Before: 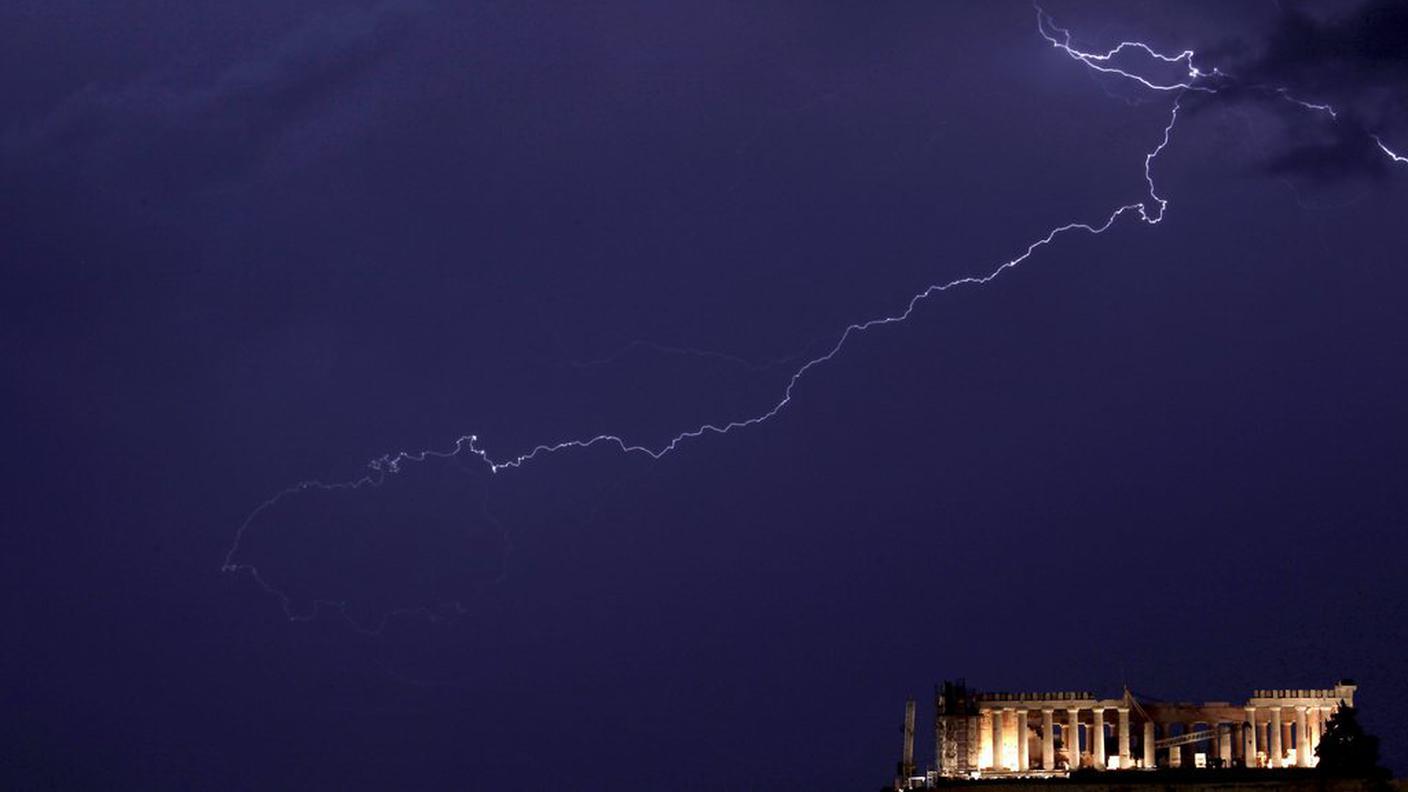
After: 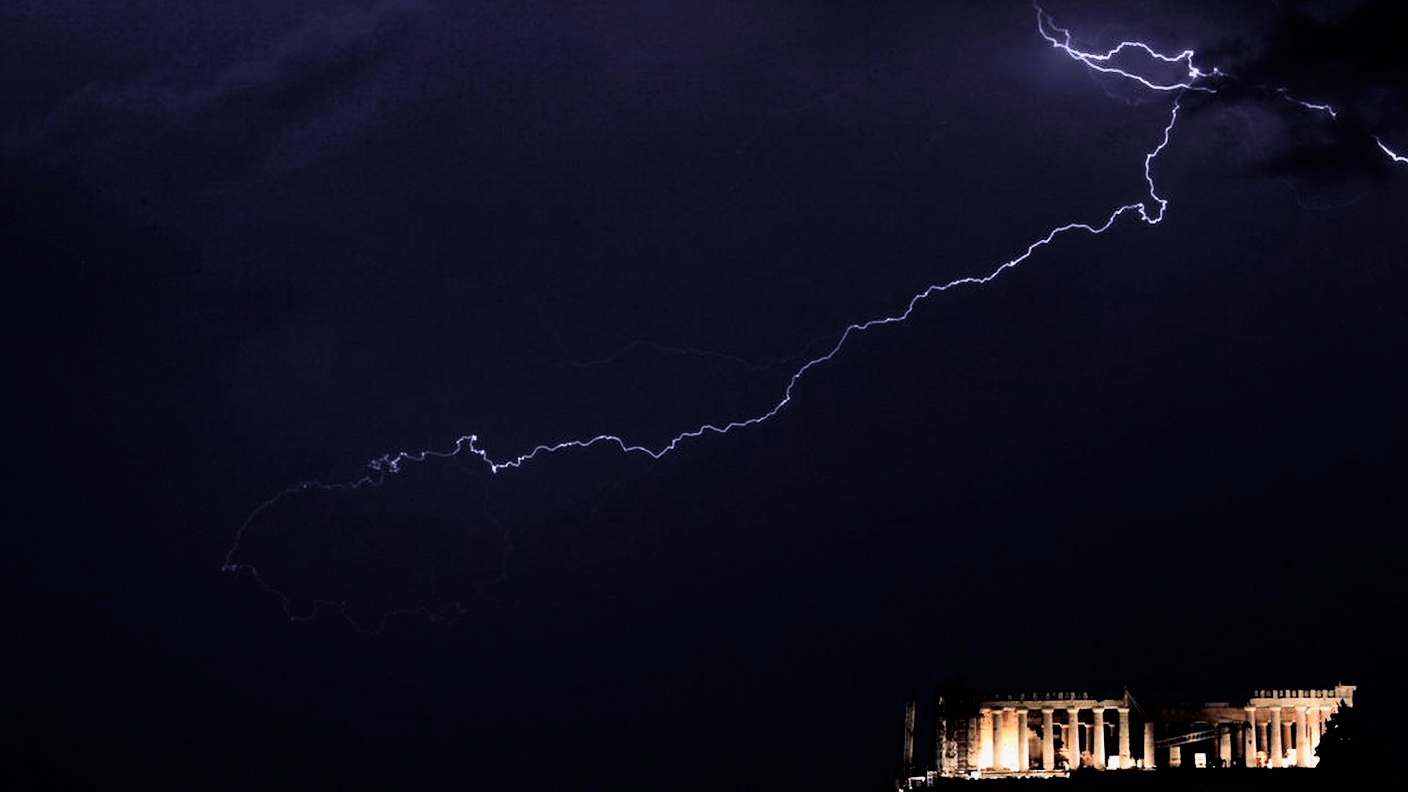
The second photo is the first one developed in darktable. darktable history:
filmic rgb: black relative exposure -5.11 EV, white relative exposure 3.52 EV, hardness 3.19, contrast 1.401, highlights saturation mix -49.3%
shadows and highlights: radius 173.58, shadows 27.94, white point adjustment 3.13, highlights -68.91, soften with gaussian
